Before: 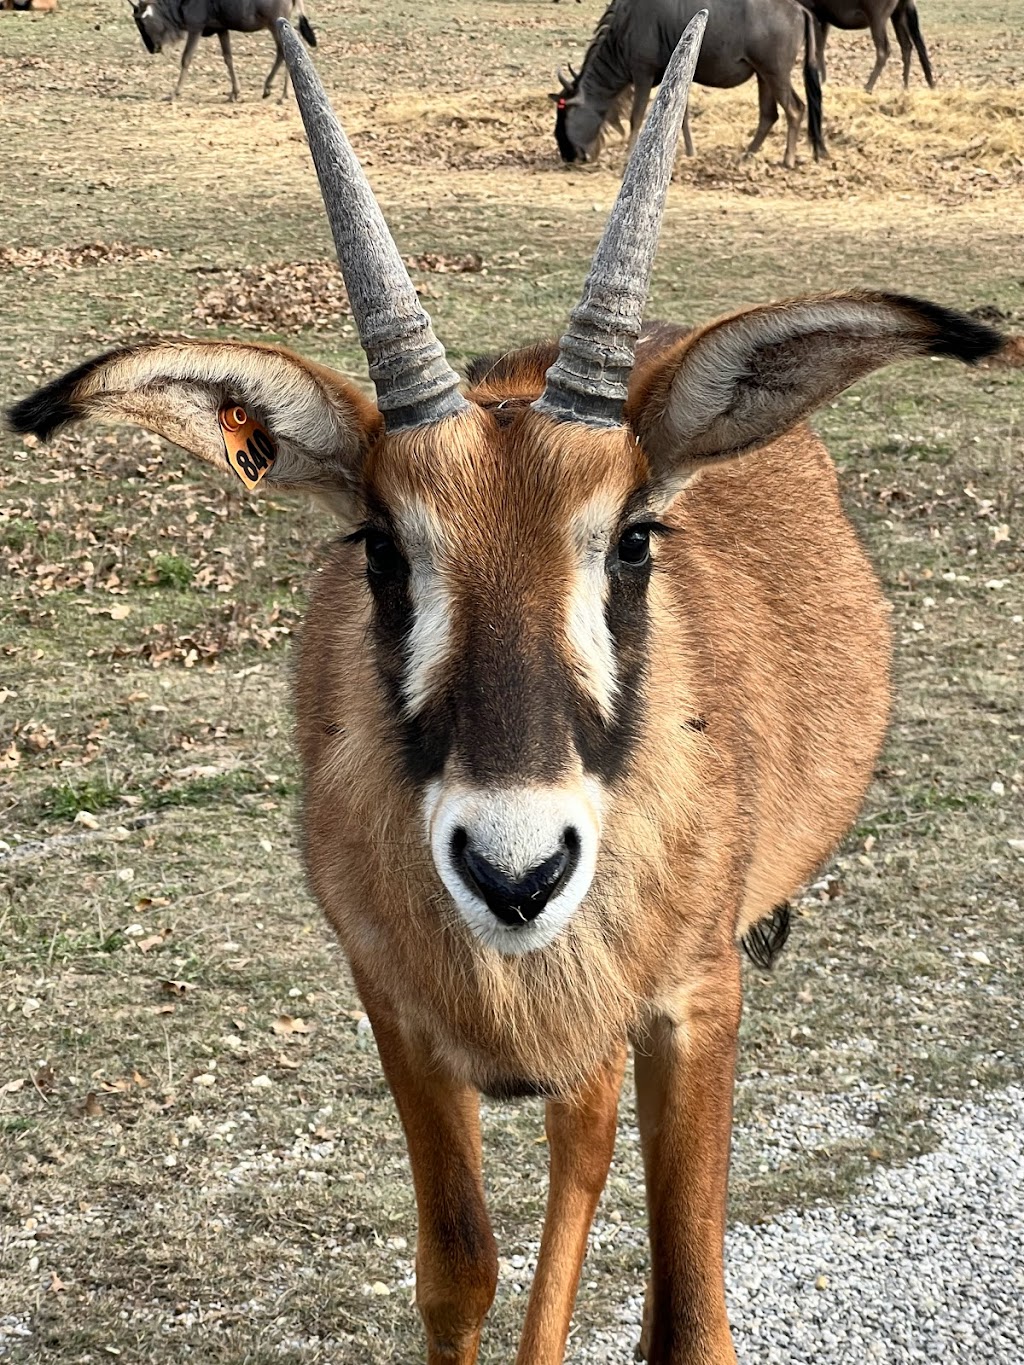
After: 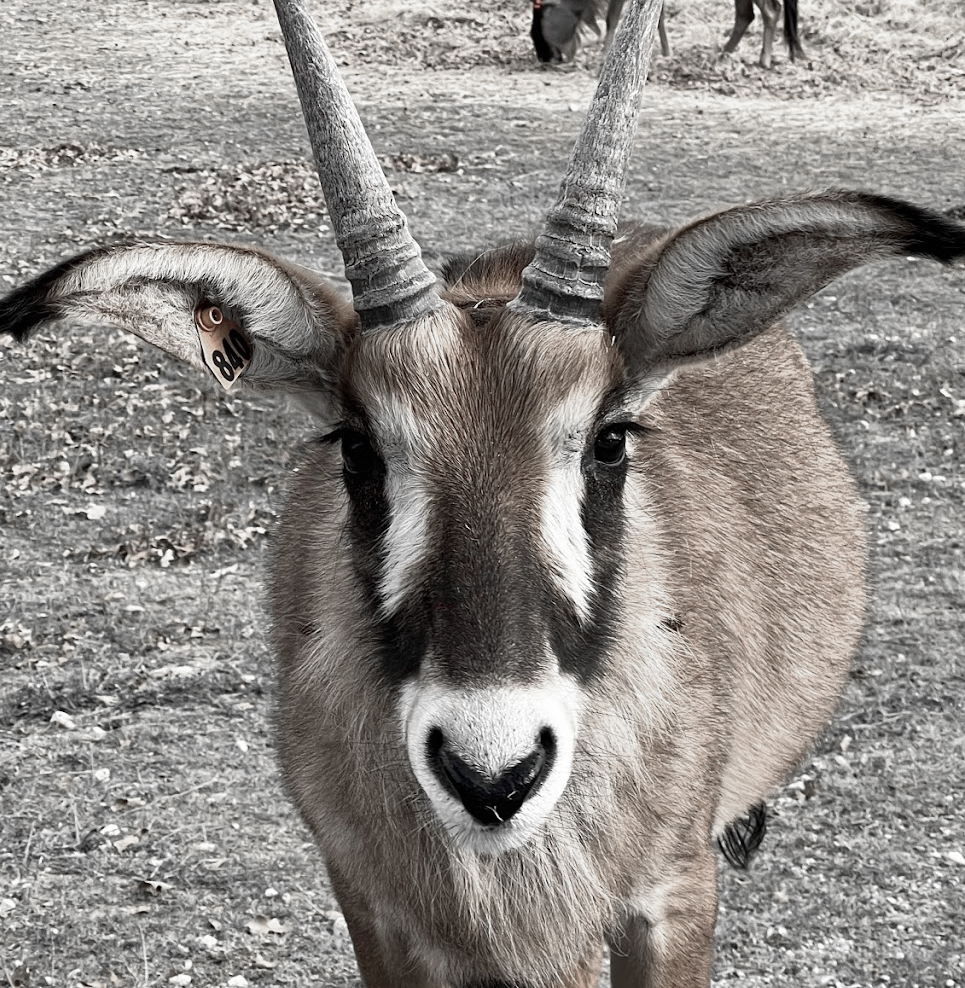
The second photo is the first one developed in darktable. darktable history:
color zones: curves: ch0 [(0, 0.278) (0.143, 0.5) (0.286, 0.5) (0.429, 0.5) (0.571, 0.5) (0.714, 0.5) (0.857, 0.5) (1, 0.5)]; ch1 [(0, 1) (0.143, 0.165) (0.286, 0) (0.429, 0) (0.571, 0) (0.714, 0) (0.857, 0.5) (1, 0.5)]; ch2 [(0, 0.508) (0.143, 0.5) (0.286, 0.5) (0.429, 0.5) (0.571, 0.5) (0.714, 0.5) (0.857, 0.5) (1, 0.5)]
crop: left 2.38%, top 7.343%, right 3.334%, bottom 20.254%
